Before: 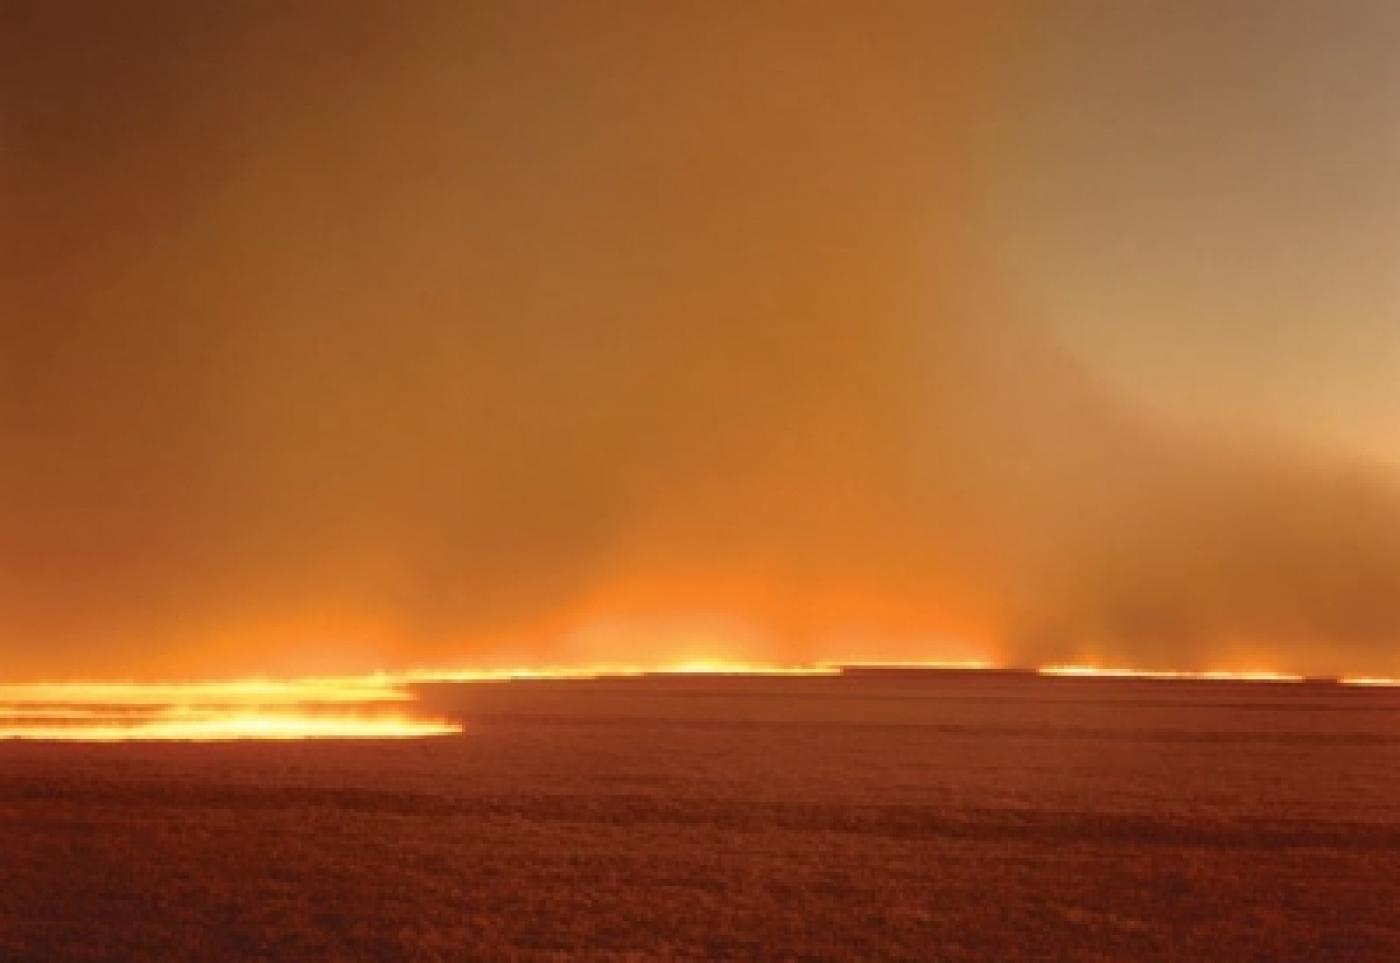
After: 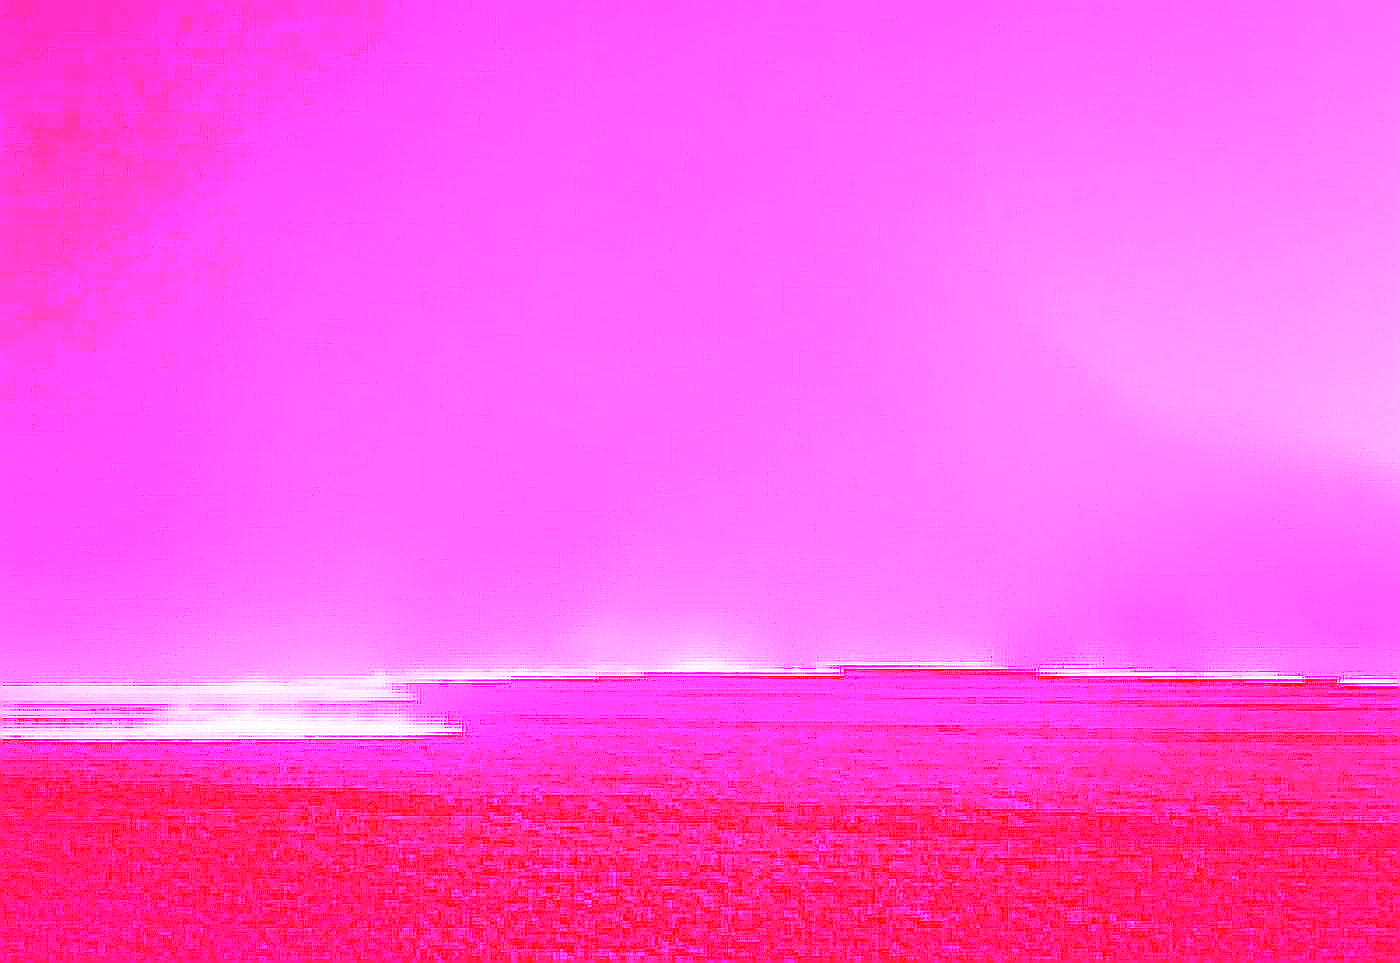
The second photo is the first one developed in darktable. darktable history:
sharpen: radius 0.969, amount 0.604
white balance: red 8, blue 8
